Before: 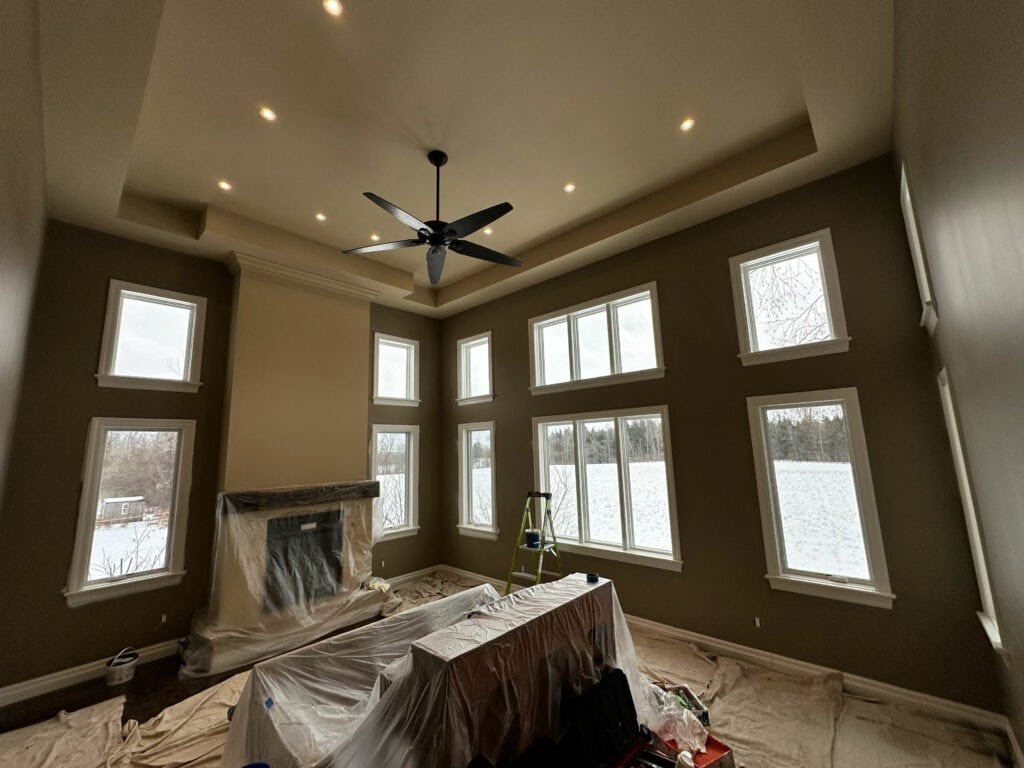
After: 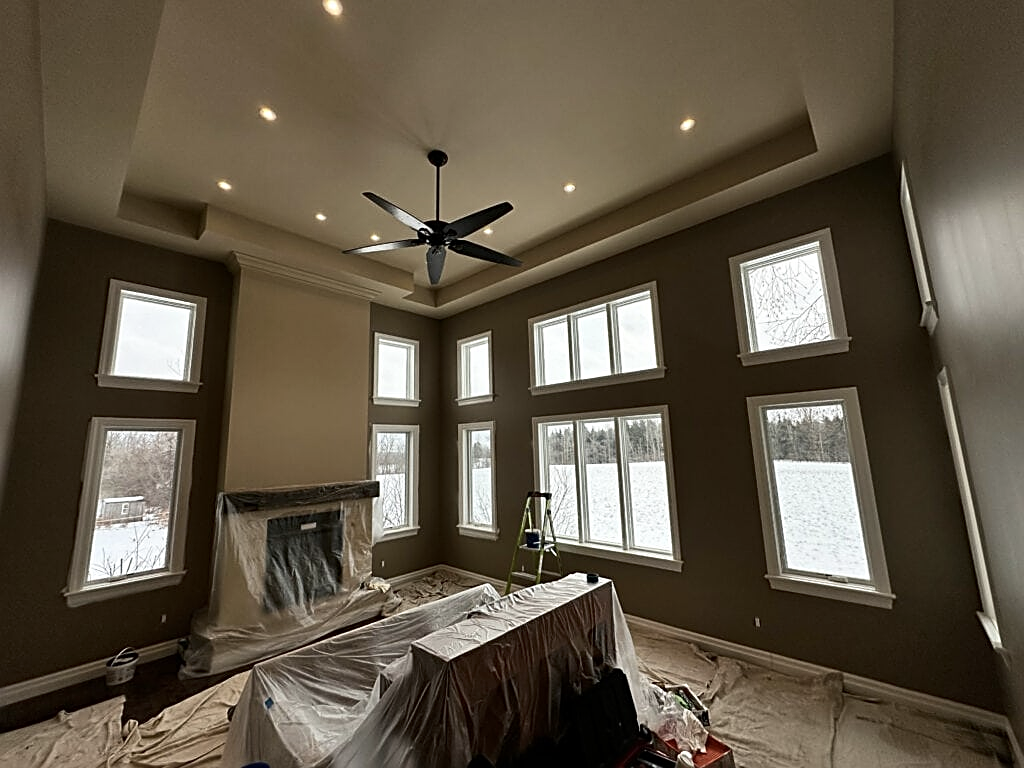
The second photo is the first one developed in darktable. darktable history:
contrast brightness saturation: contrast 0.11, saturation -0.17
sharpen: amount 0.75
